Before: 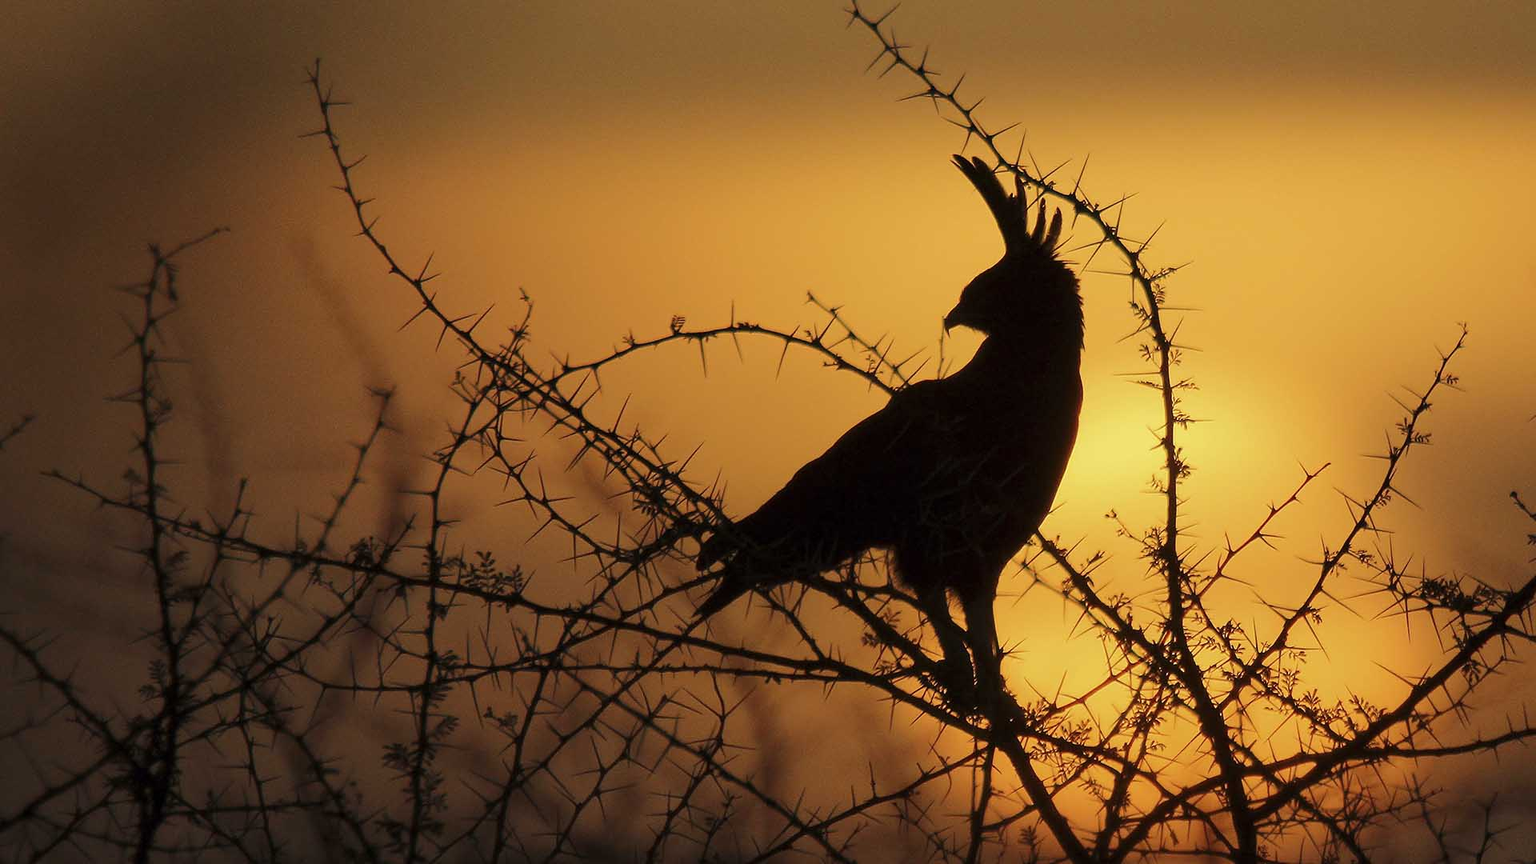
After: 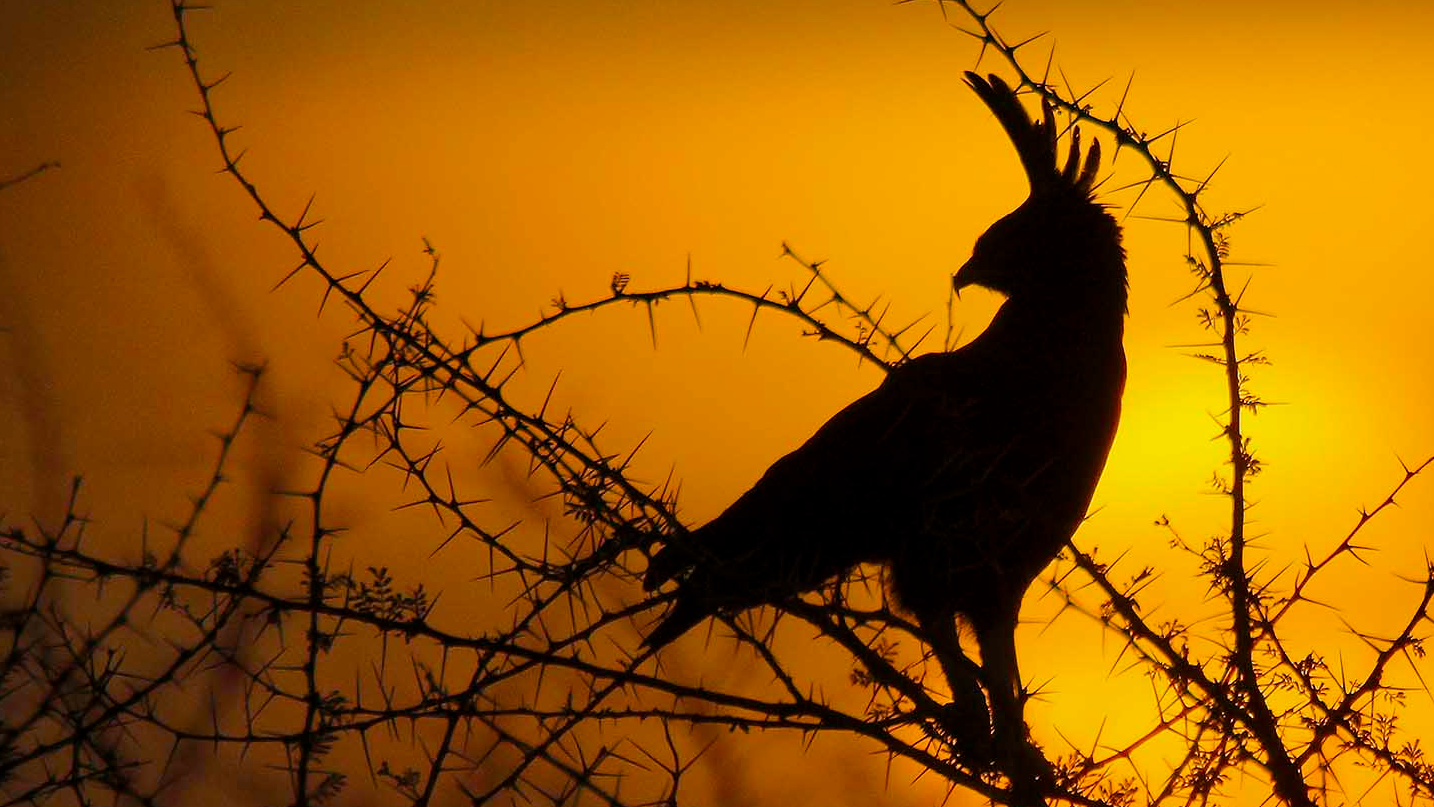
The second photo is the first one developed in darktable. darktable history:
color balance rgb: perceptual saturation grading › global saturation 25%, global vibrance 20%
crop and rotate: left 11.831%, top 11.346%, right 13.429%, bottom 13.899%
